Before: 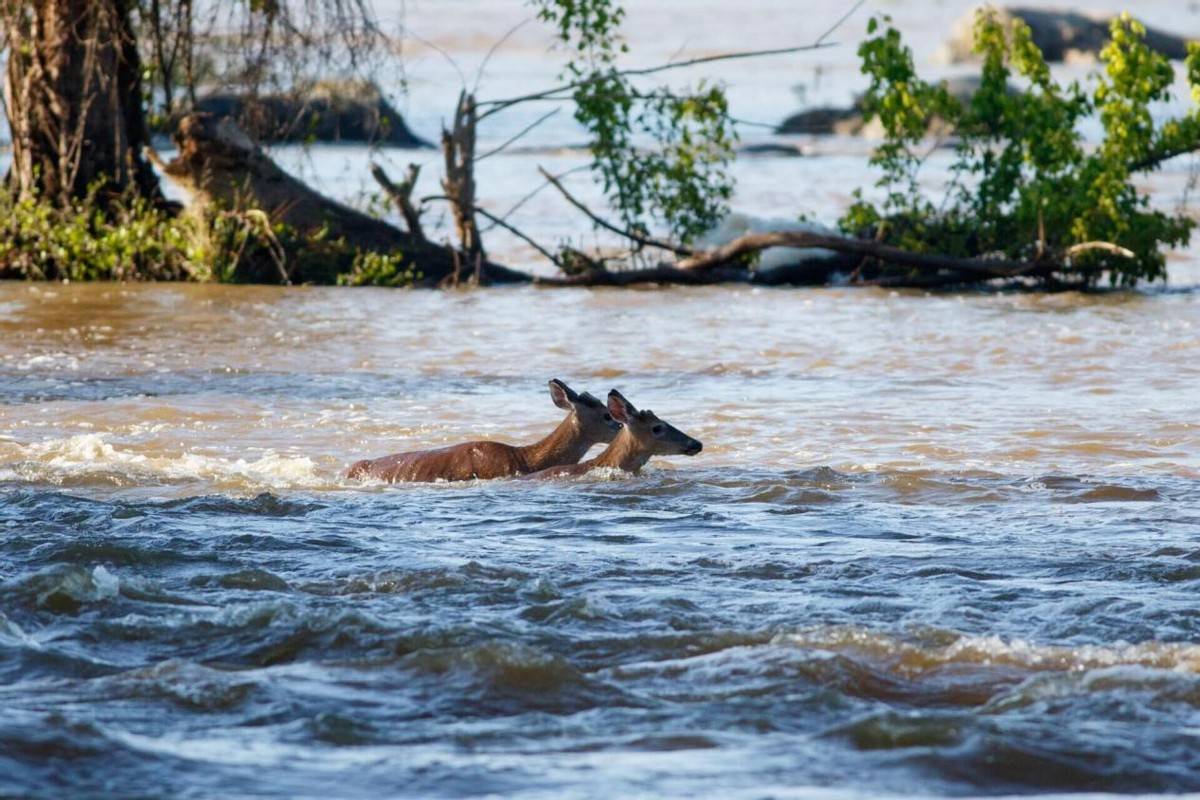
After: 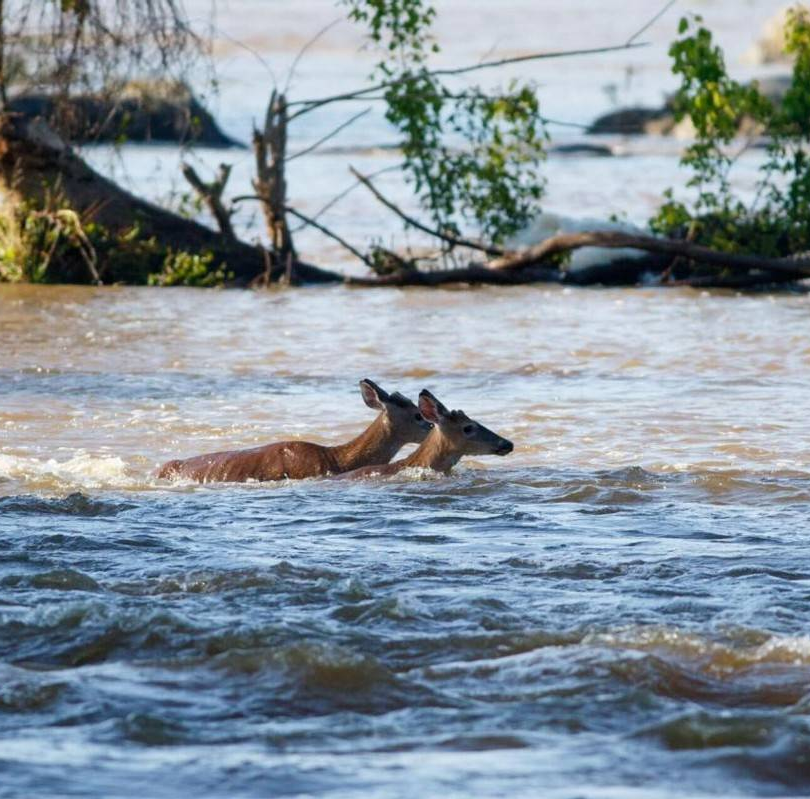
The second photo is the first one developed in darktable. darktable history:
crop and rotate: left 15.758%, right 16.663%
